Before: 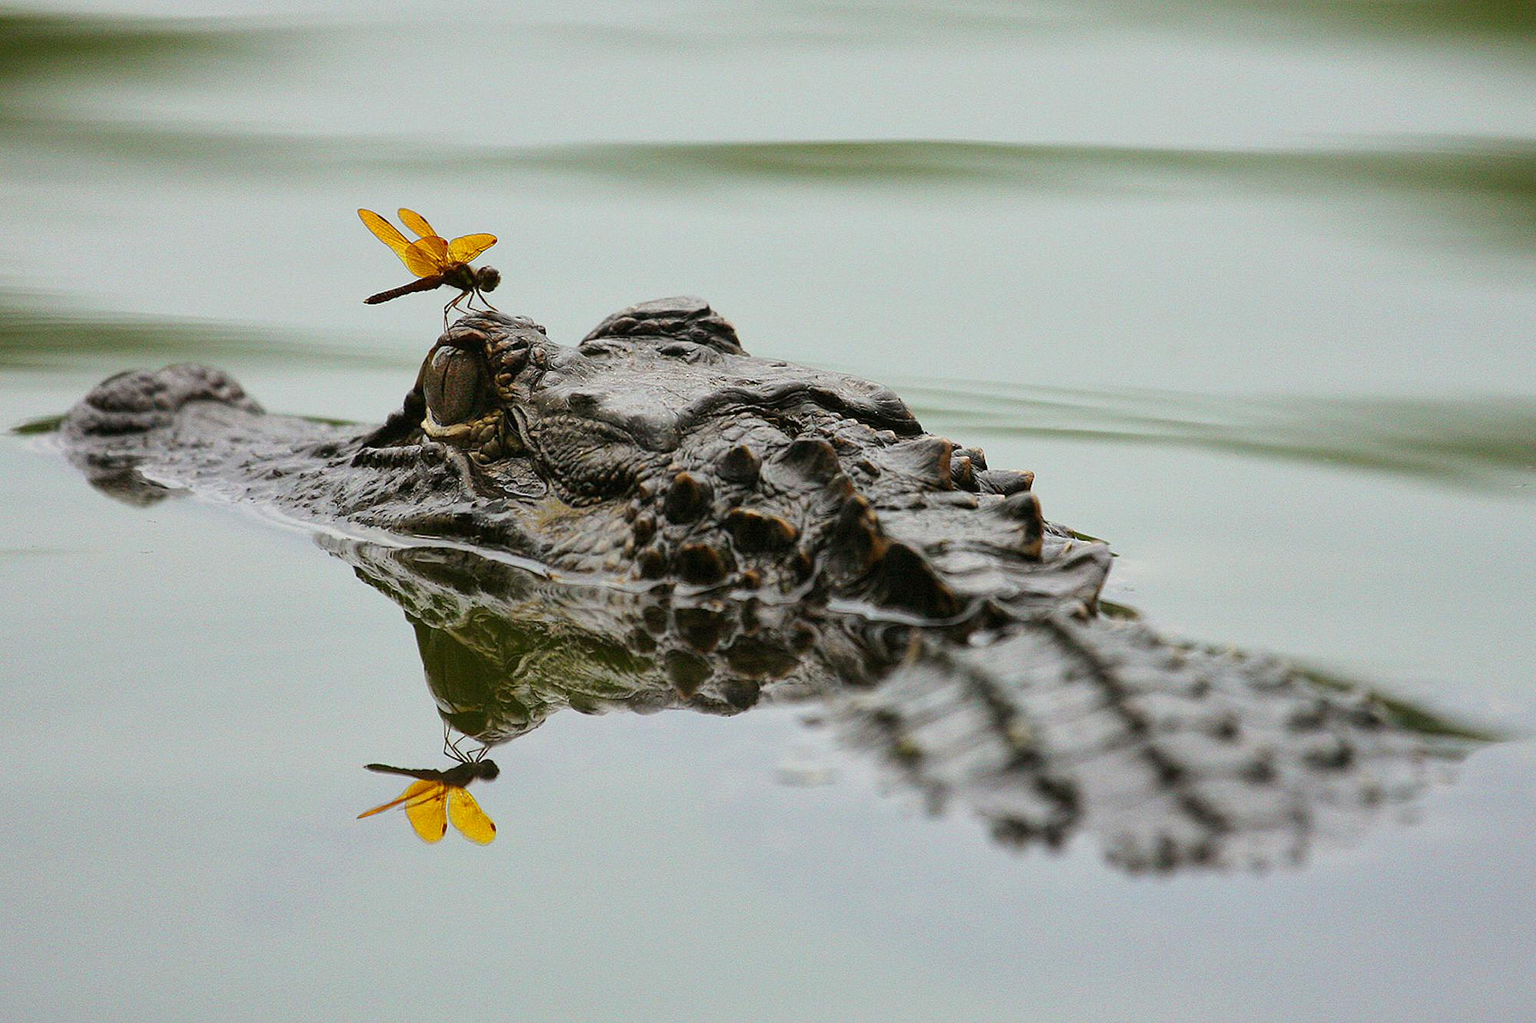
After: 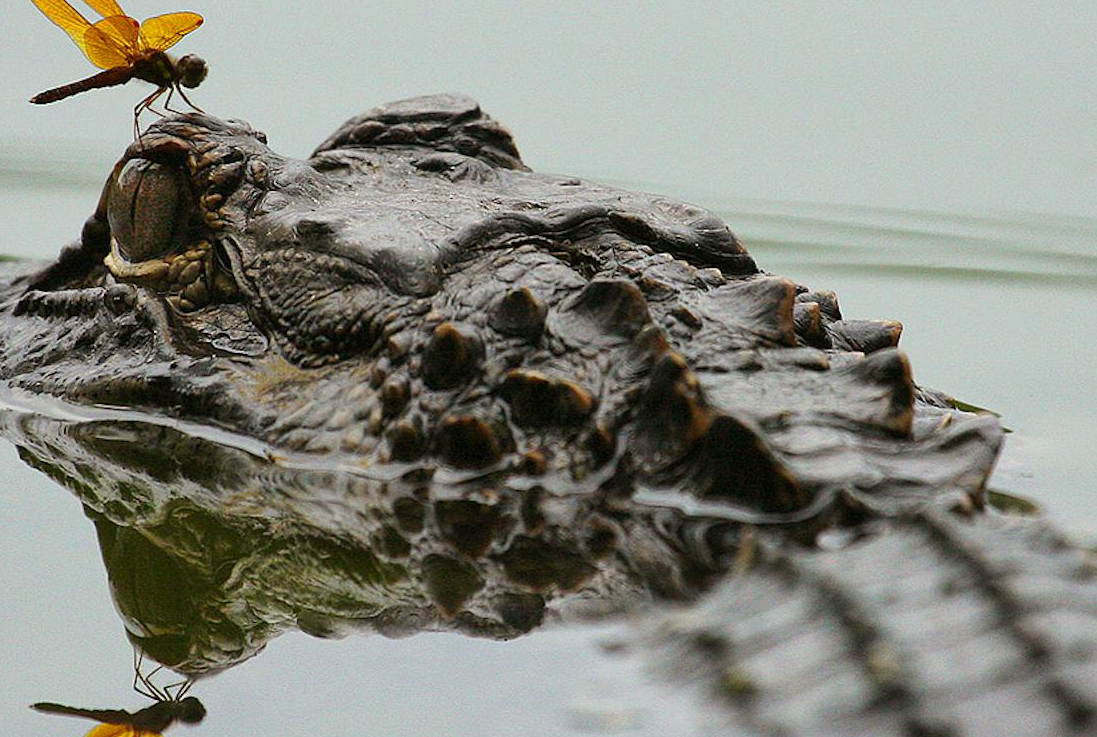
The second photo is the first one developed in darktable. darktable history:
crop and rotate: left 22.238%, top 21.992%, right 22.883%, bottom 22.632%
